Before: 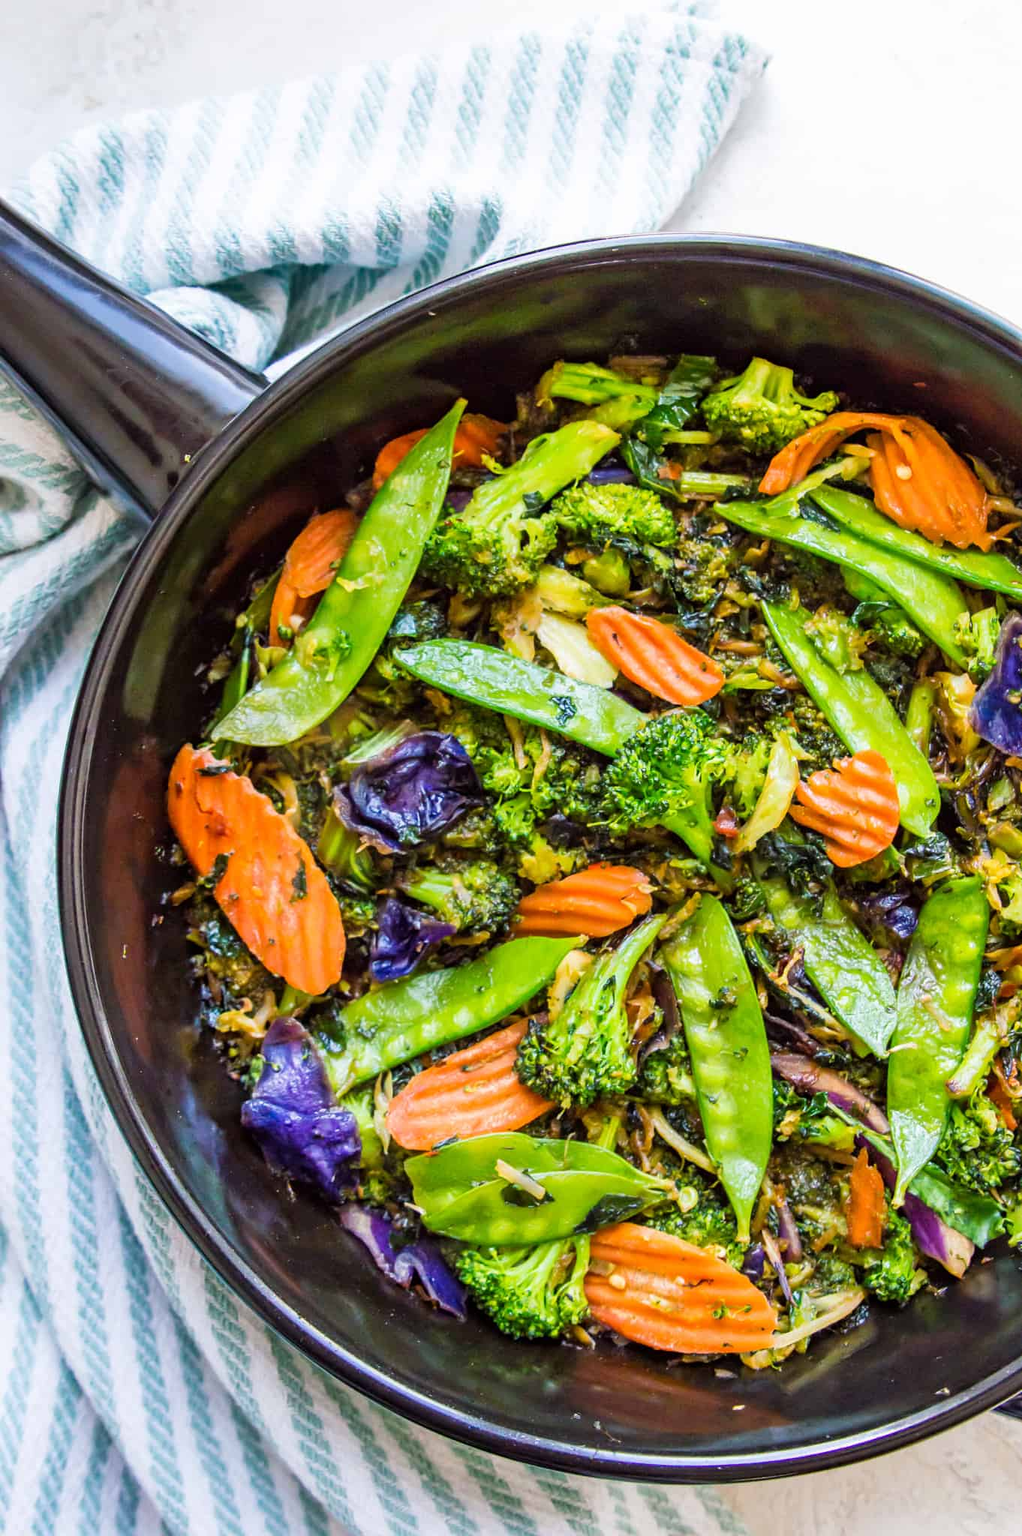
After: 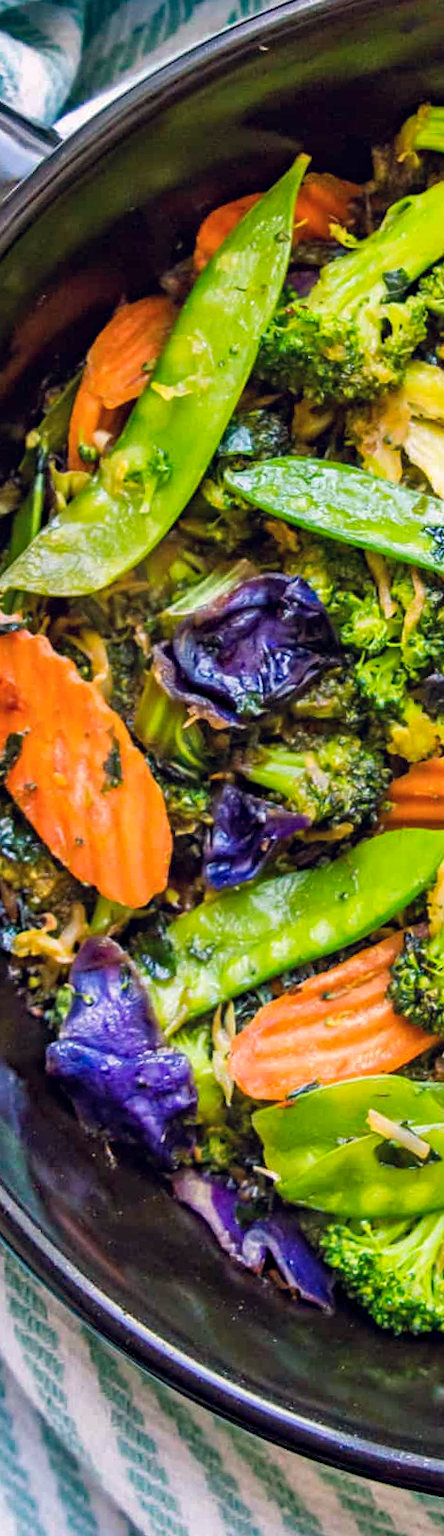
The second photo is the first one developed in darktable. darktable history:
rotate and perspective: rotation -1.24°, automatic cropping off
color balance rgb: shadows lift › hue 87.51°, highlights gain › chroma 1.62%, highlights gain › hue 55.1°, global offset › chroma 0.06%, global offset › hue 253.66°, linear chroma grading › global chroma 0.5%
crop and rotate: left 21.77%, top 18.528%, right 44.676%, bottom 2.997%
haze removal: strength 0.29, distance 0.25, compatibility mode true, adaptive false
